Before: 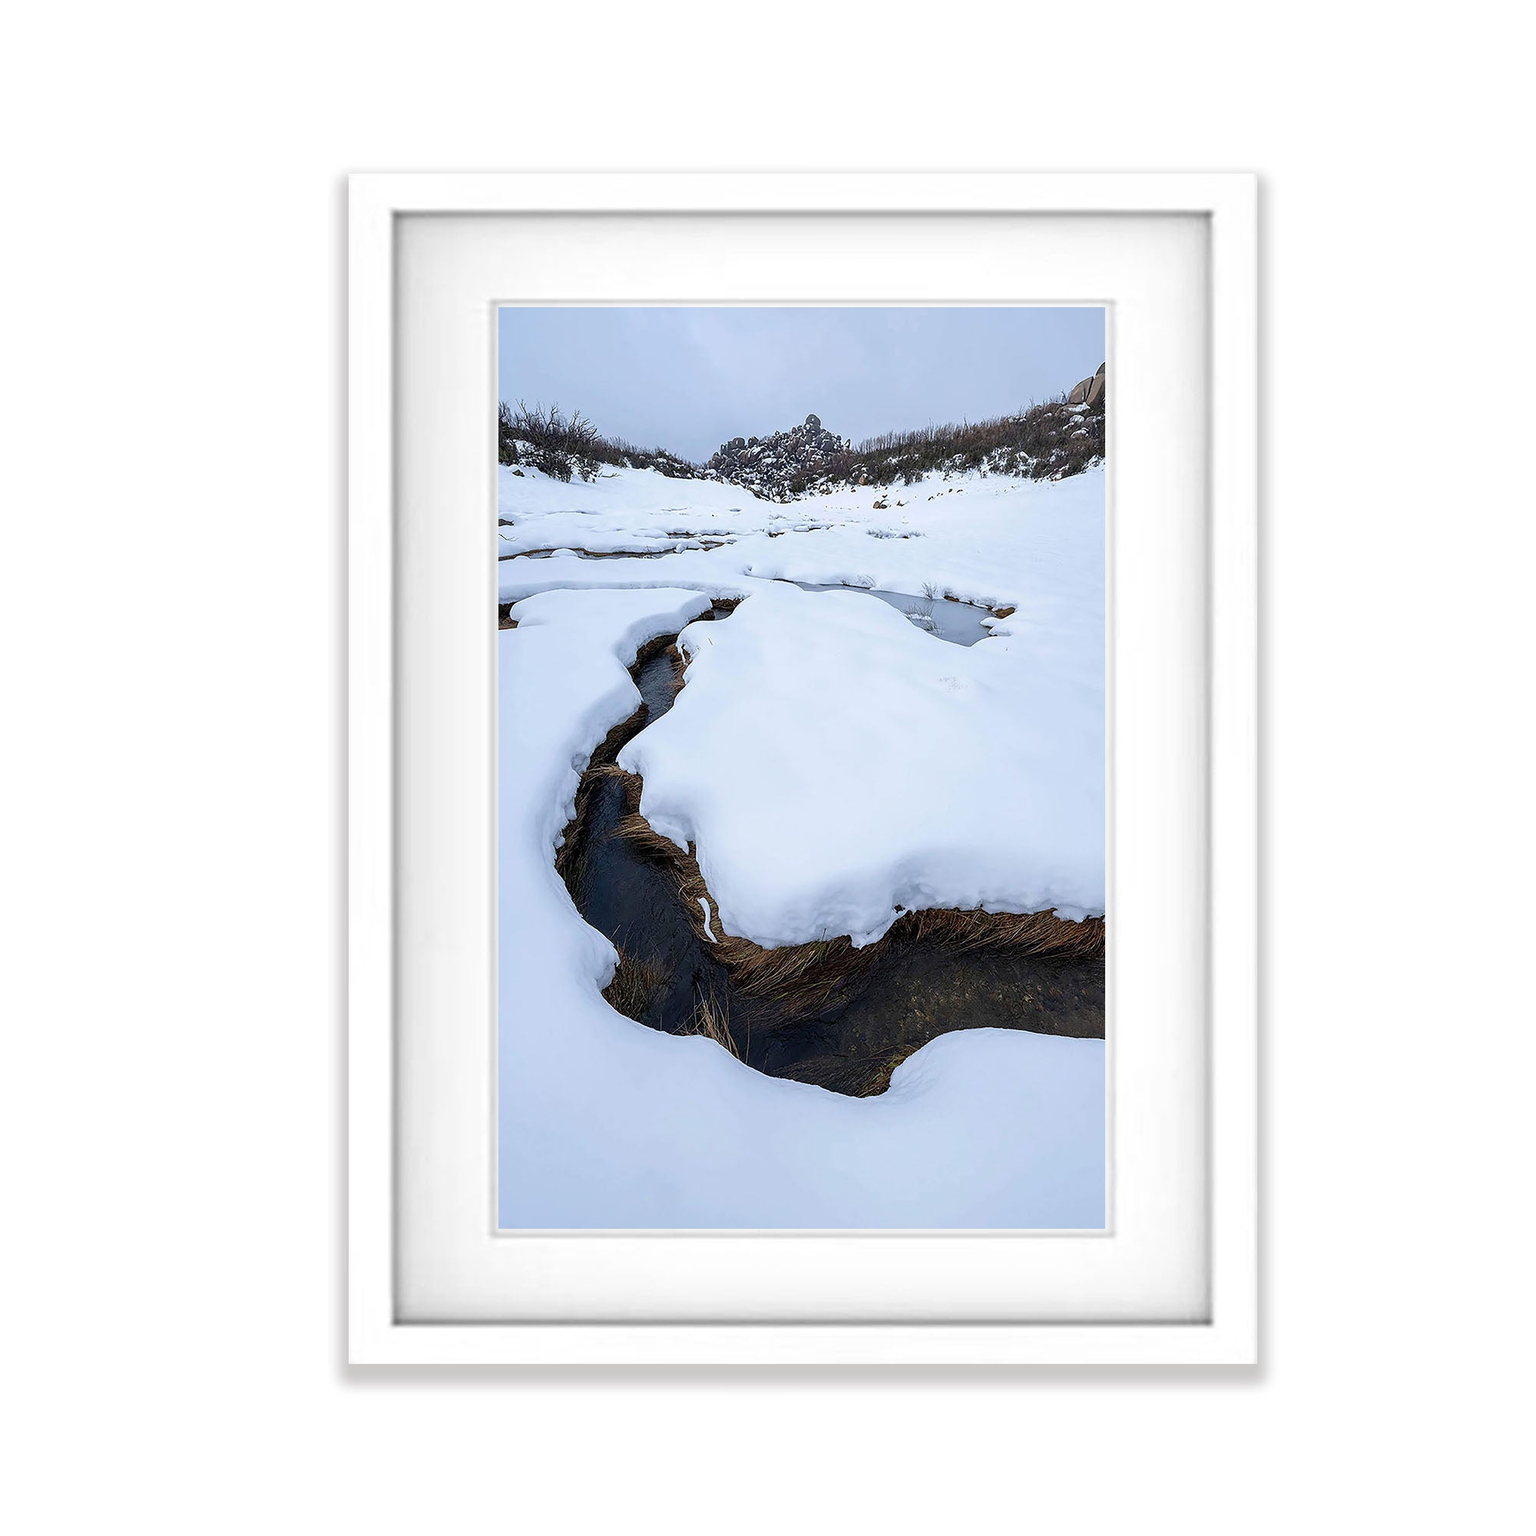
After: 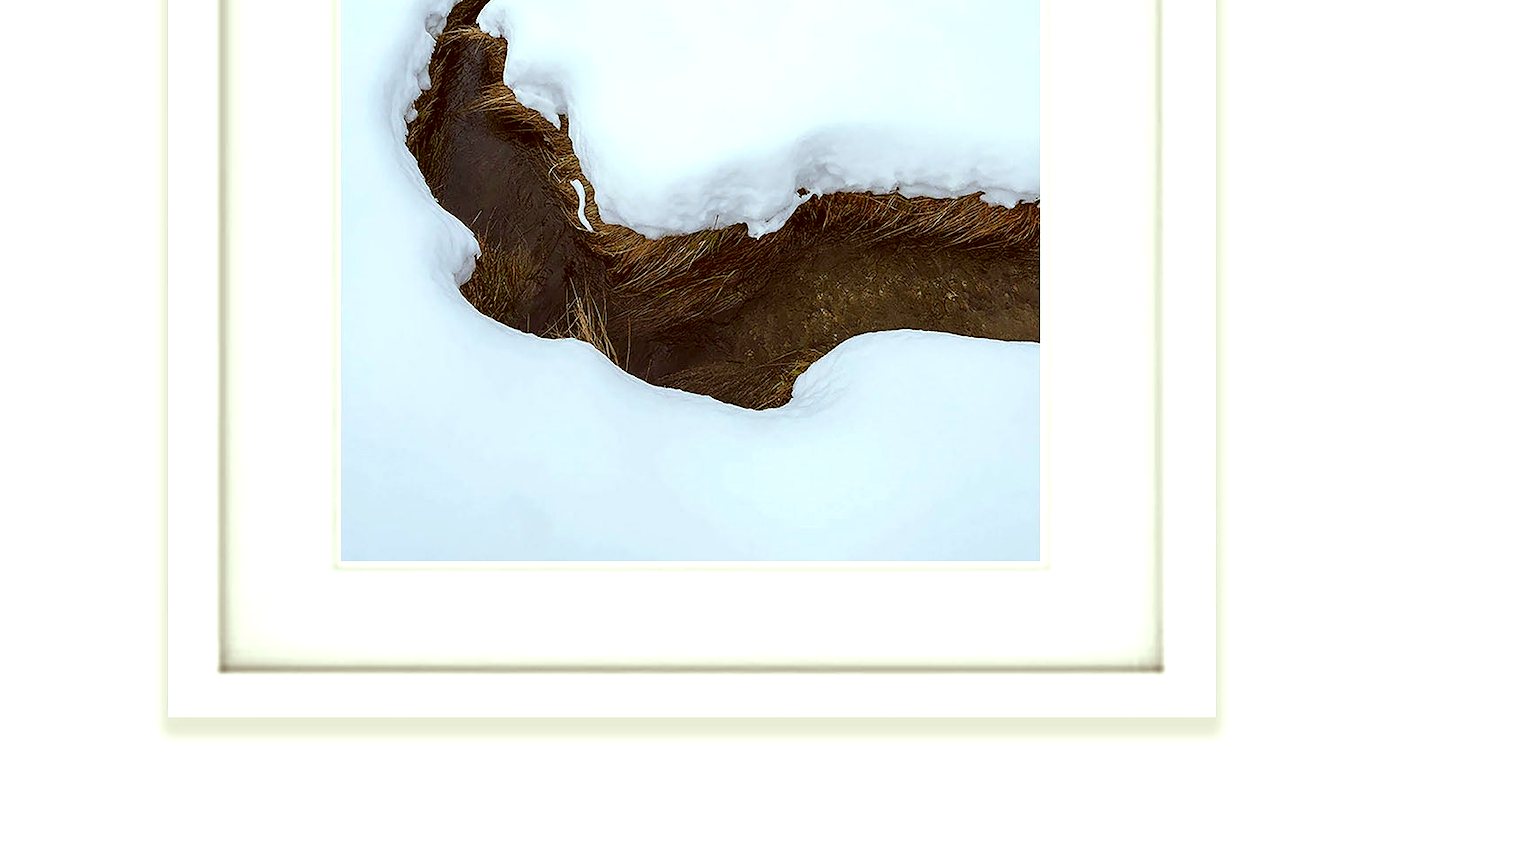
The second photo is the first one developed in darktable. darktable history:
crop and rotate: left 13.239%, top 48.343%, bottom 2.747%
exposure: exposure 0.507 EV, compensate highlight preservation false
color correction: highlights a* -5.95, highlights b* 9.3, shadows a* 10.69, shadows b* 23.23
